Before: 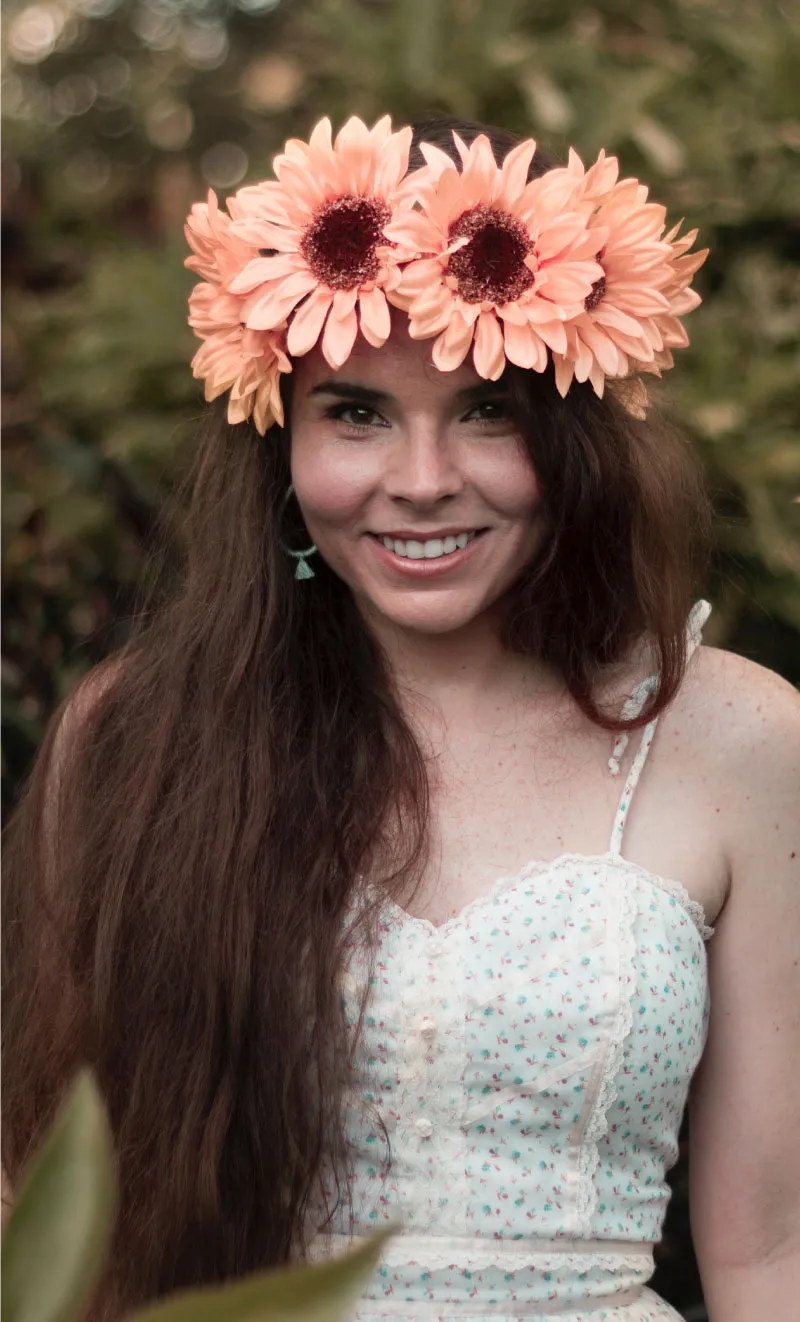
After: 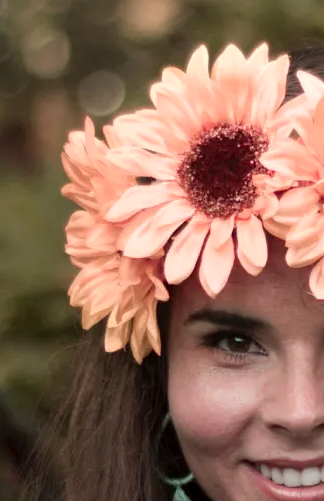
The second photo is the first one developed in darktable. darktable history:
crop: left 15.452%, top 5.459%, right 43.956%, bottom 56.62%
exposure: black level correction 0.001, exposure 0.14 EV, compensate highlight preservation false
